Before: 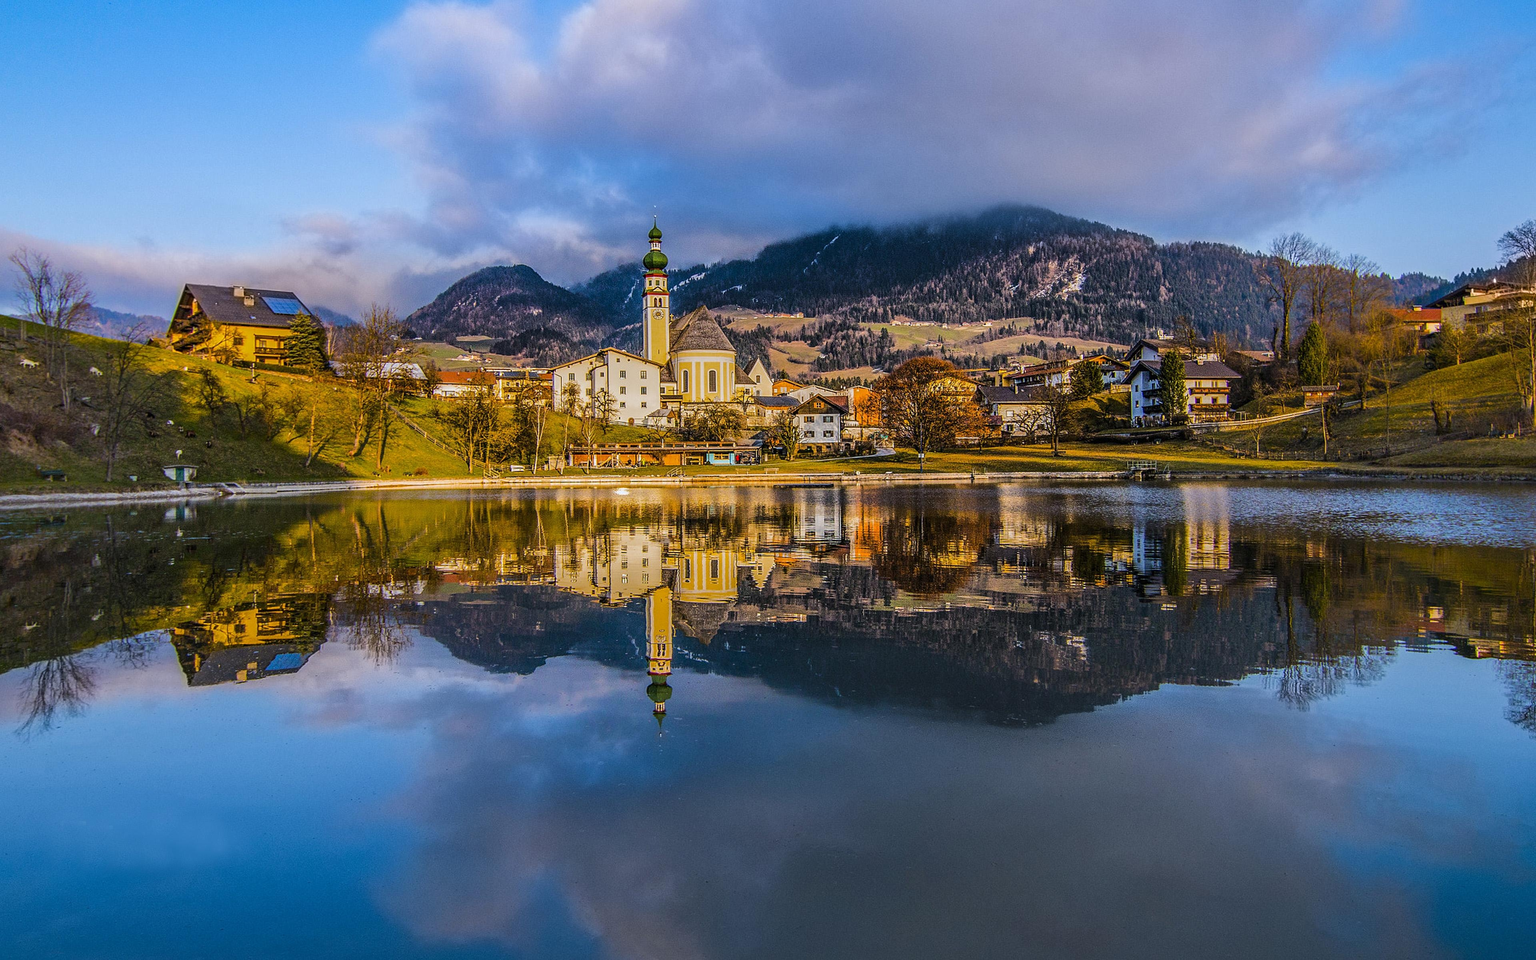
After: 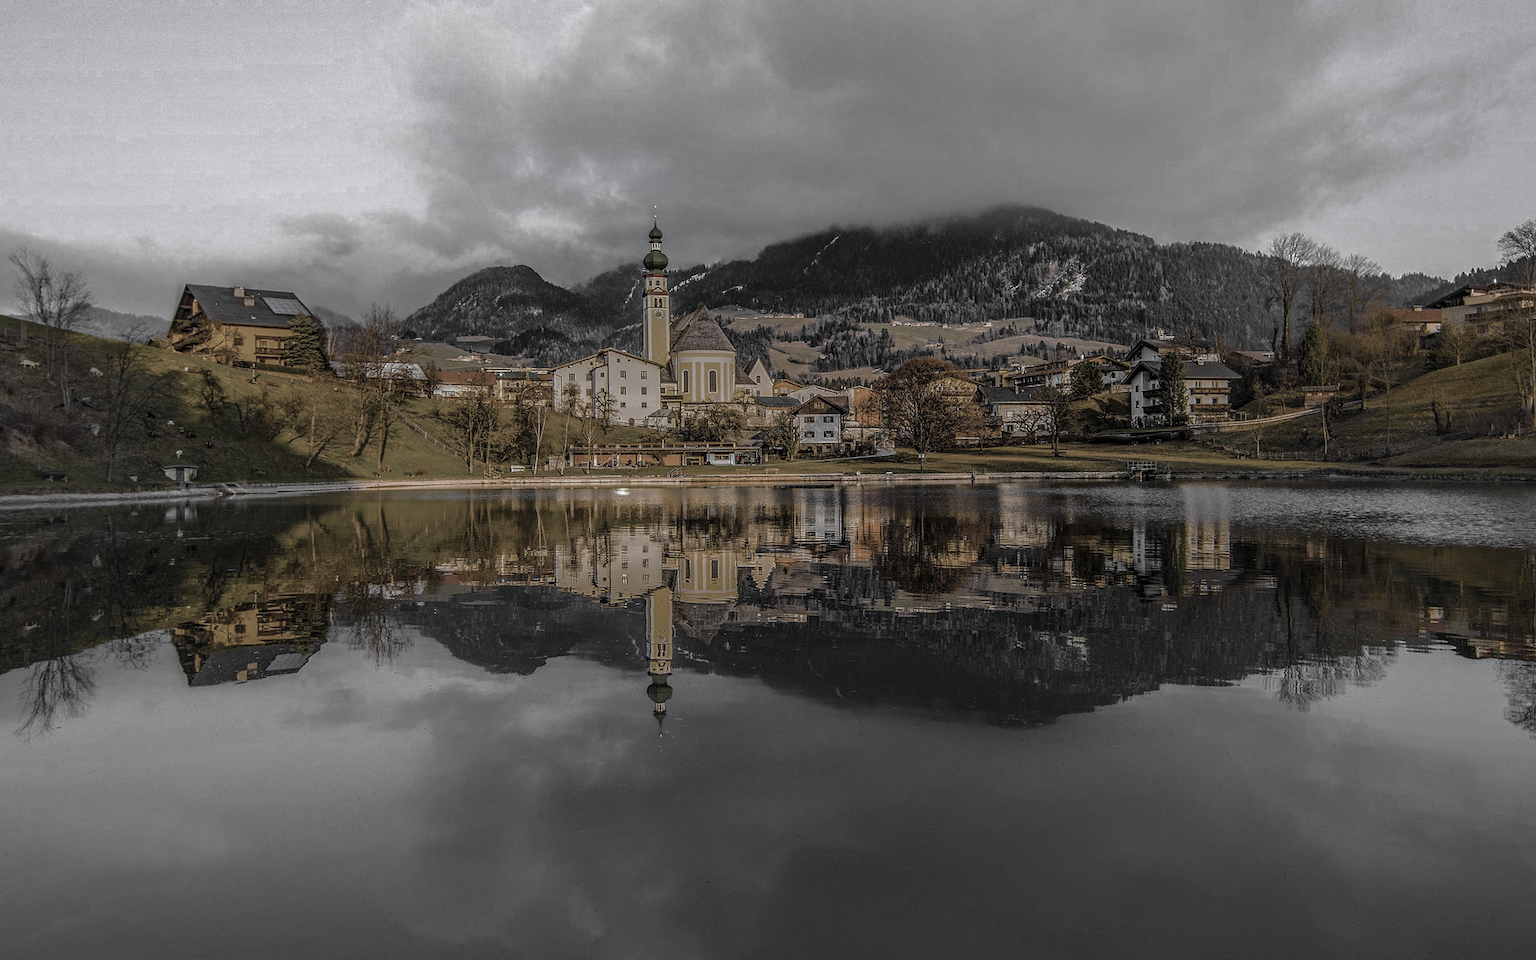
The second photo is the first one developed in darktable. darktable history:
base curve: curves: ch0 [(0, 0) (0.841, 0.609) (1, 1)], preserve colors none
exposure: exposure -0.042 EV, compensate highlight preservation false
color zones: curves: ch0 [(0, 0.613) (0.01, 0.613) (0.245, 0.448) (0.498, 0.529) (0.642, 0.665) (0.879, 0.777) (0.99, 0.613)]; ch1 [(0, 0.035) (0.121, 0.189) (0.259, 0.197) (0.415, 0.061) (0.589, 0.022) (0.732, 0.022) (0.857, 0.026) (0.991, 0.053)]
shadows and highlights: radius 91.72, shadows -14.99, white point adjustment 0.209, highlights 31.66, compress 48.51%, soften with gaussian
